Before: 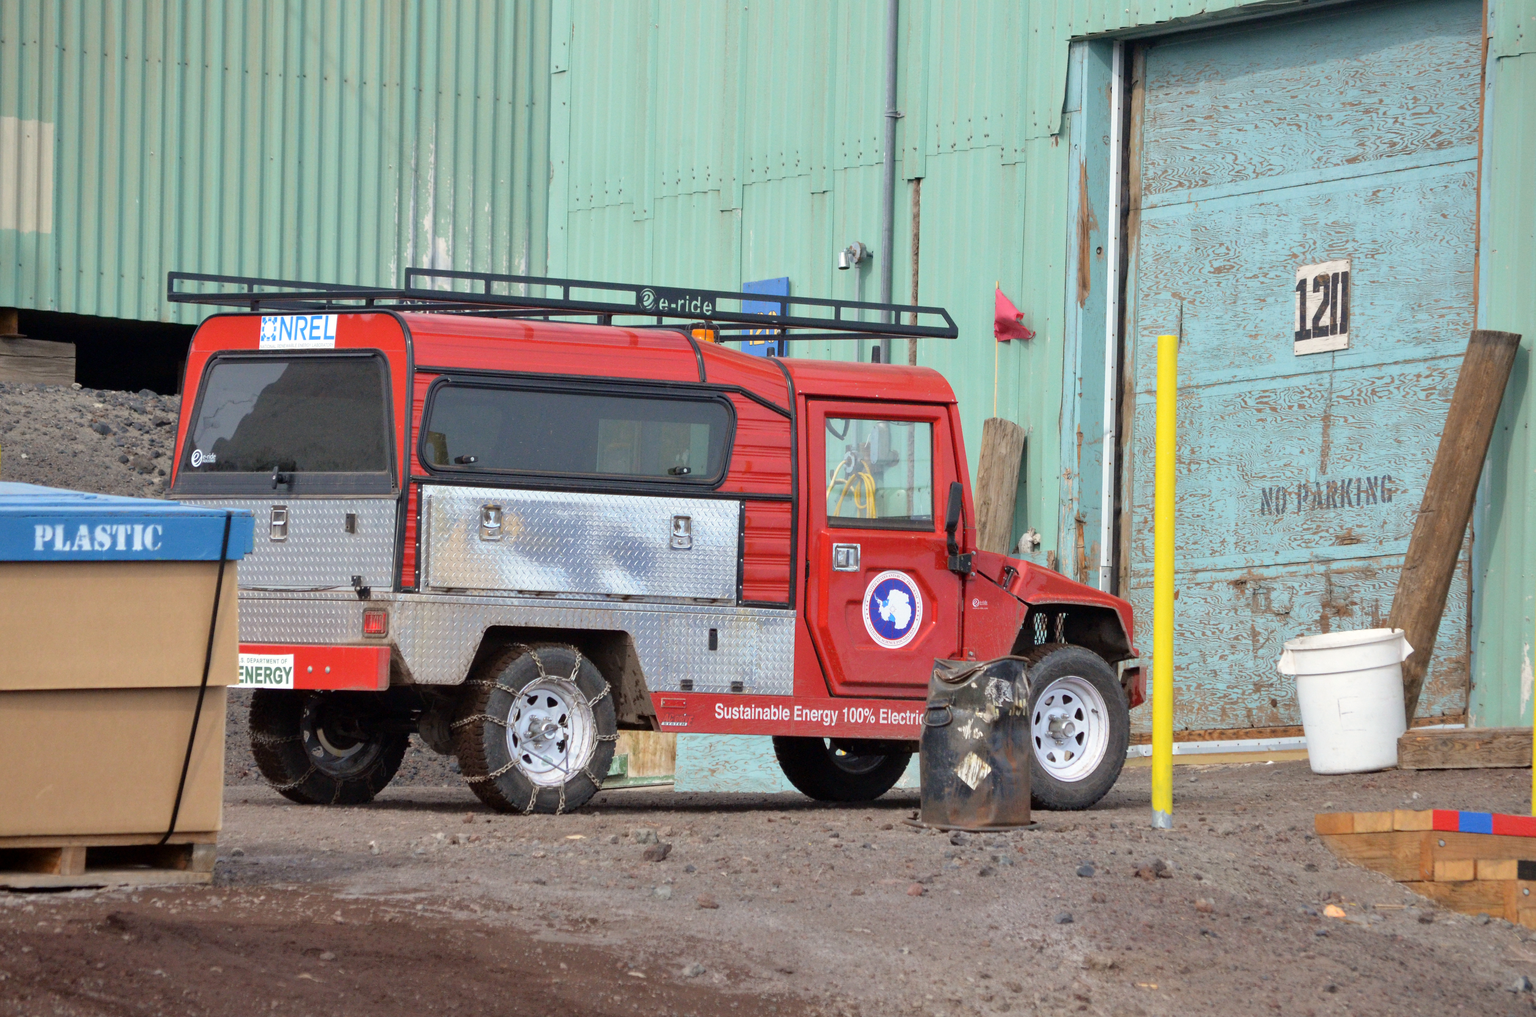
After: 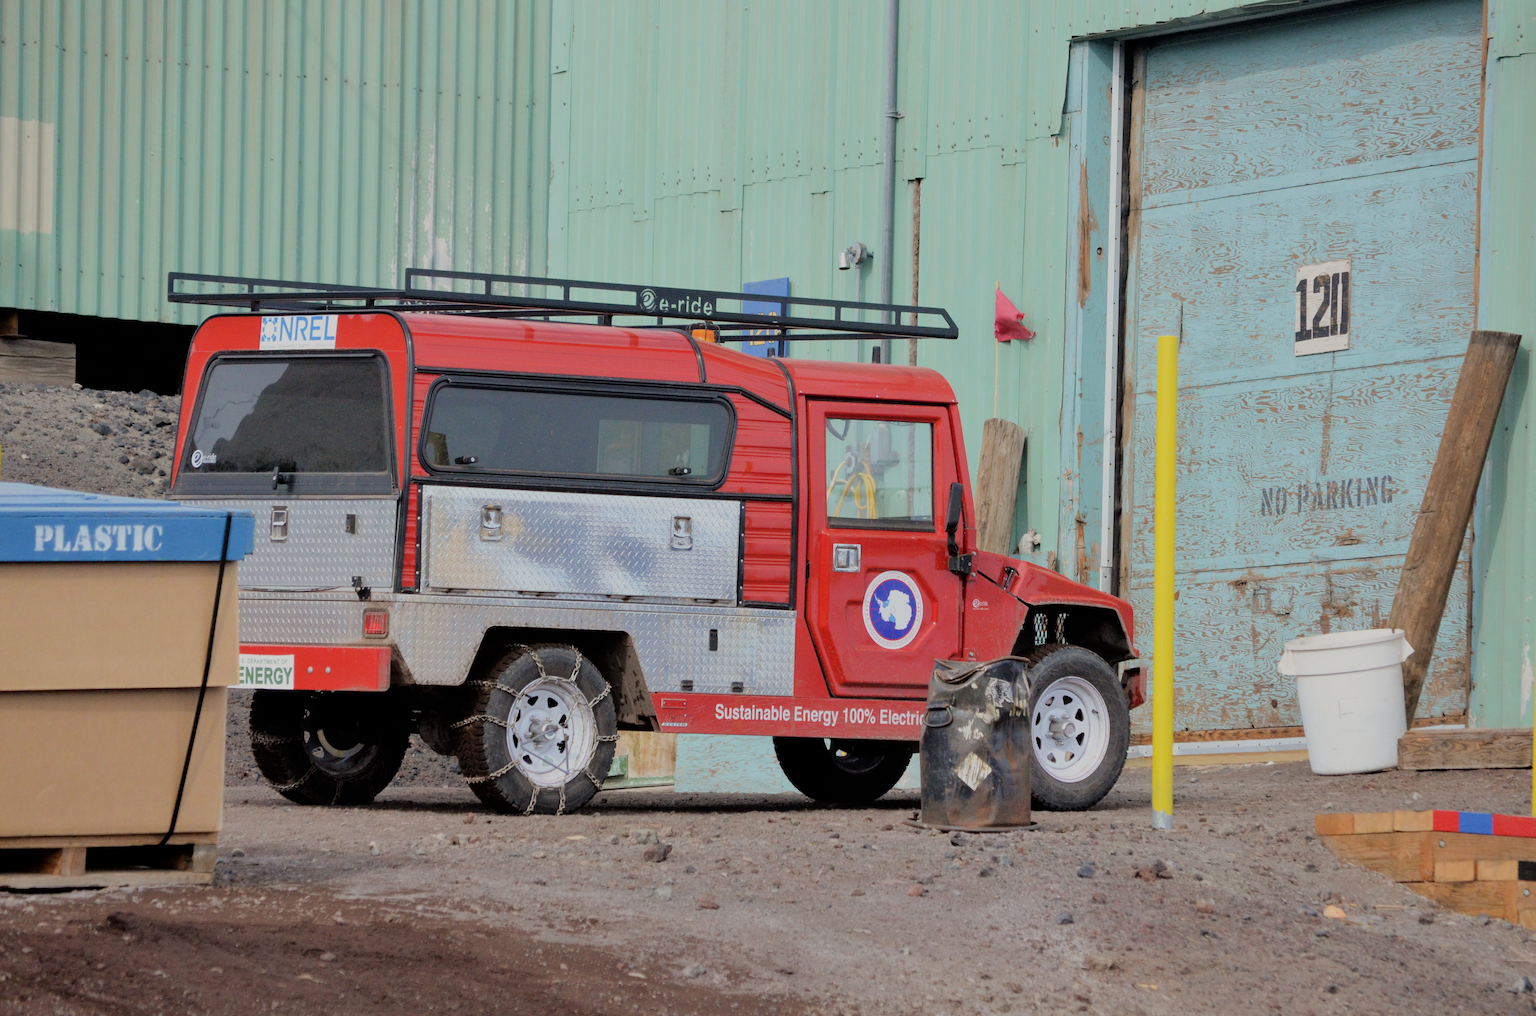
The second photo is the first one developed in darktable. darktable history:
exposure: compensate highlight preservation false
crop: bottom 0.071%
filmic rgb: black relative exposure -6.82 EV, white relative exposure 5.89 EV, hardness 2.71
